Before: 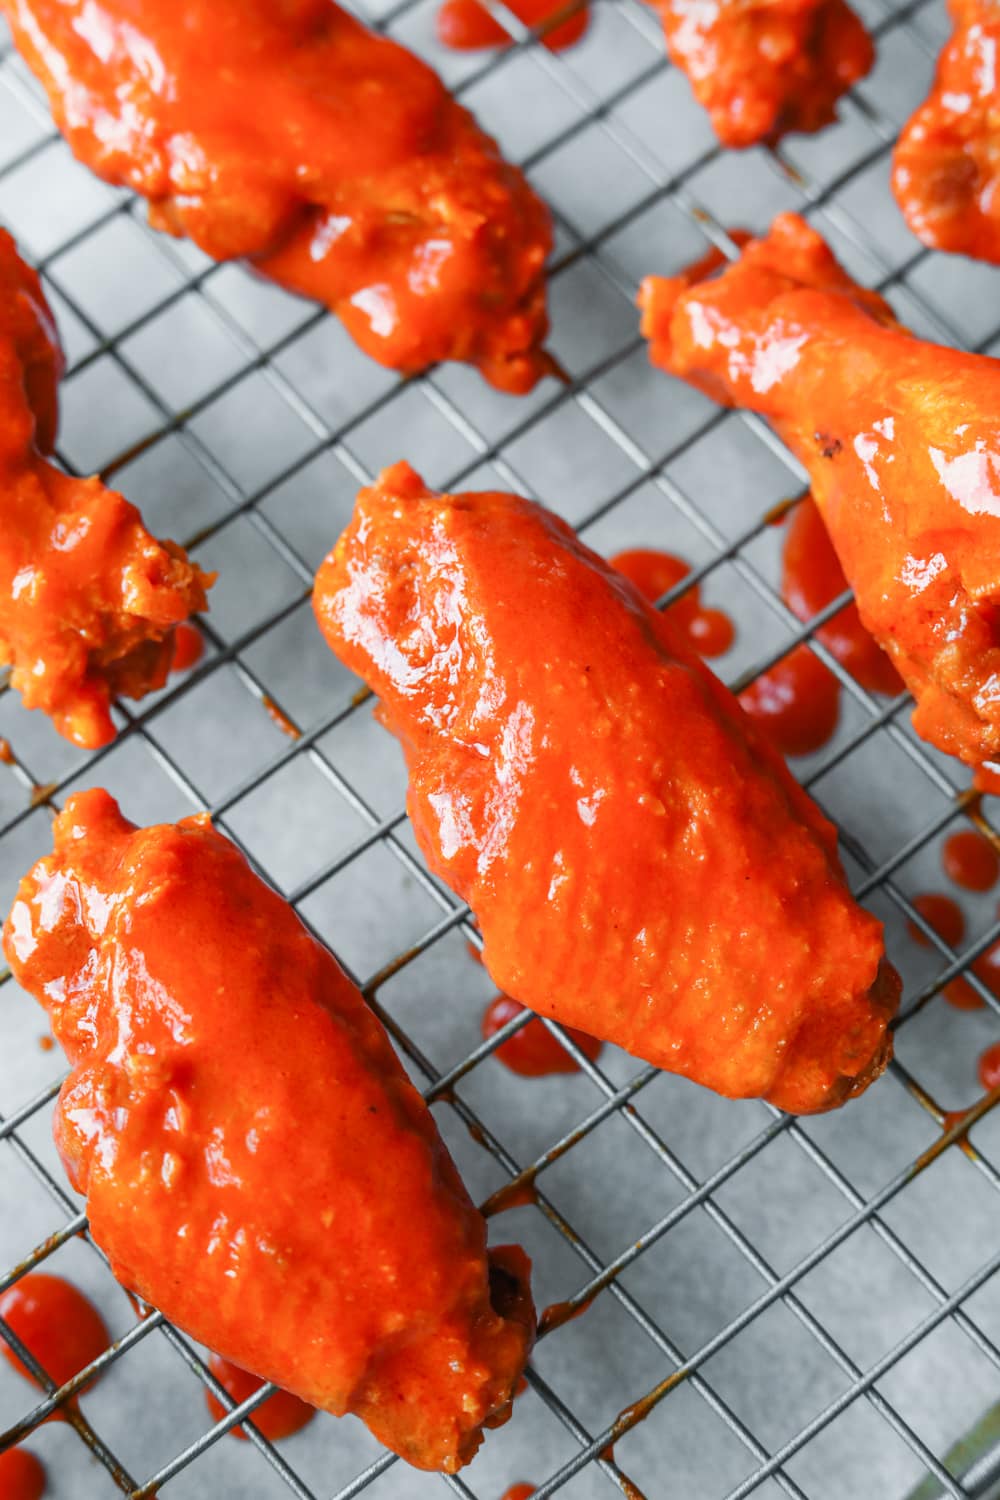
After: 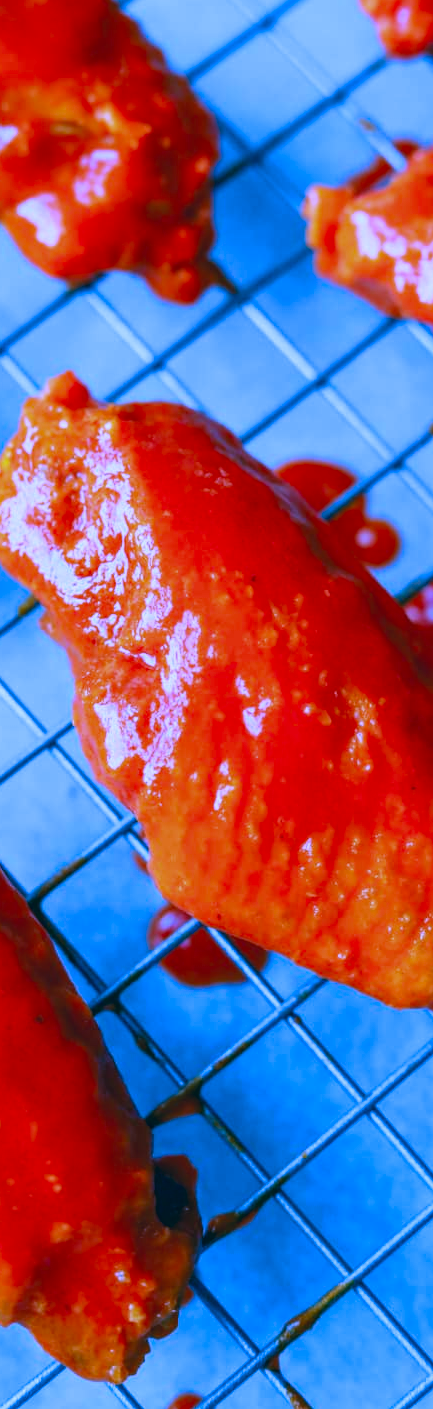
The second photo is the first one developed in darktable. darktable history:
color correction: highlights a* 17.03, highlights b* 0.205, shadows a* -15.38, shadows b* -14.56, saturation 1.5
crop: left 33.452%, top 6.025%, right 23.155%
white balance: red 0.766, blue 1.537
